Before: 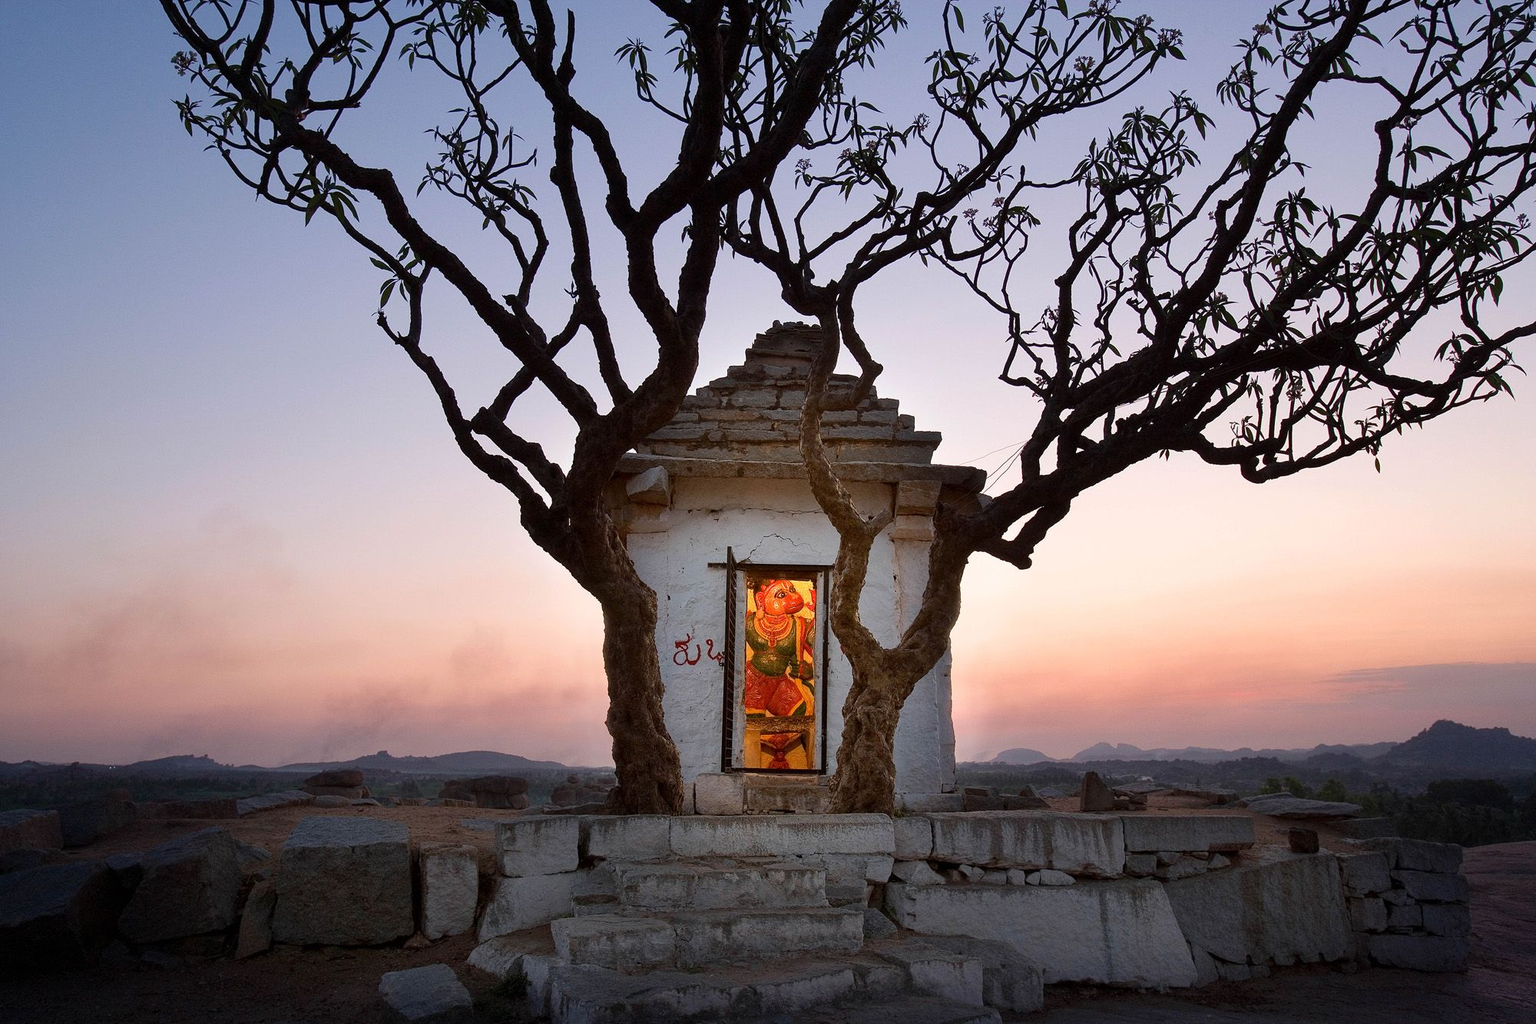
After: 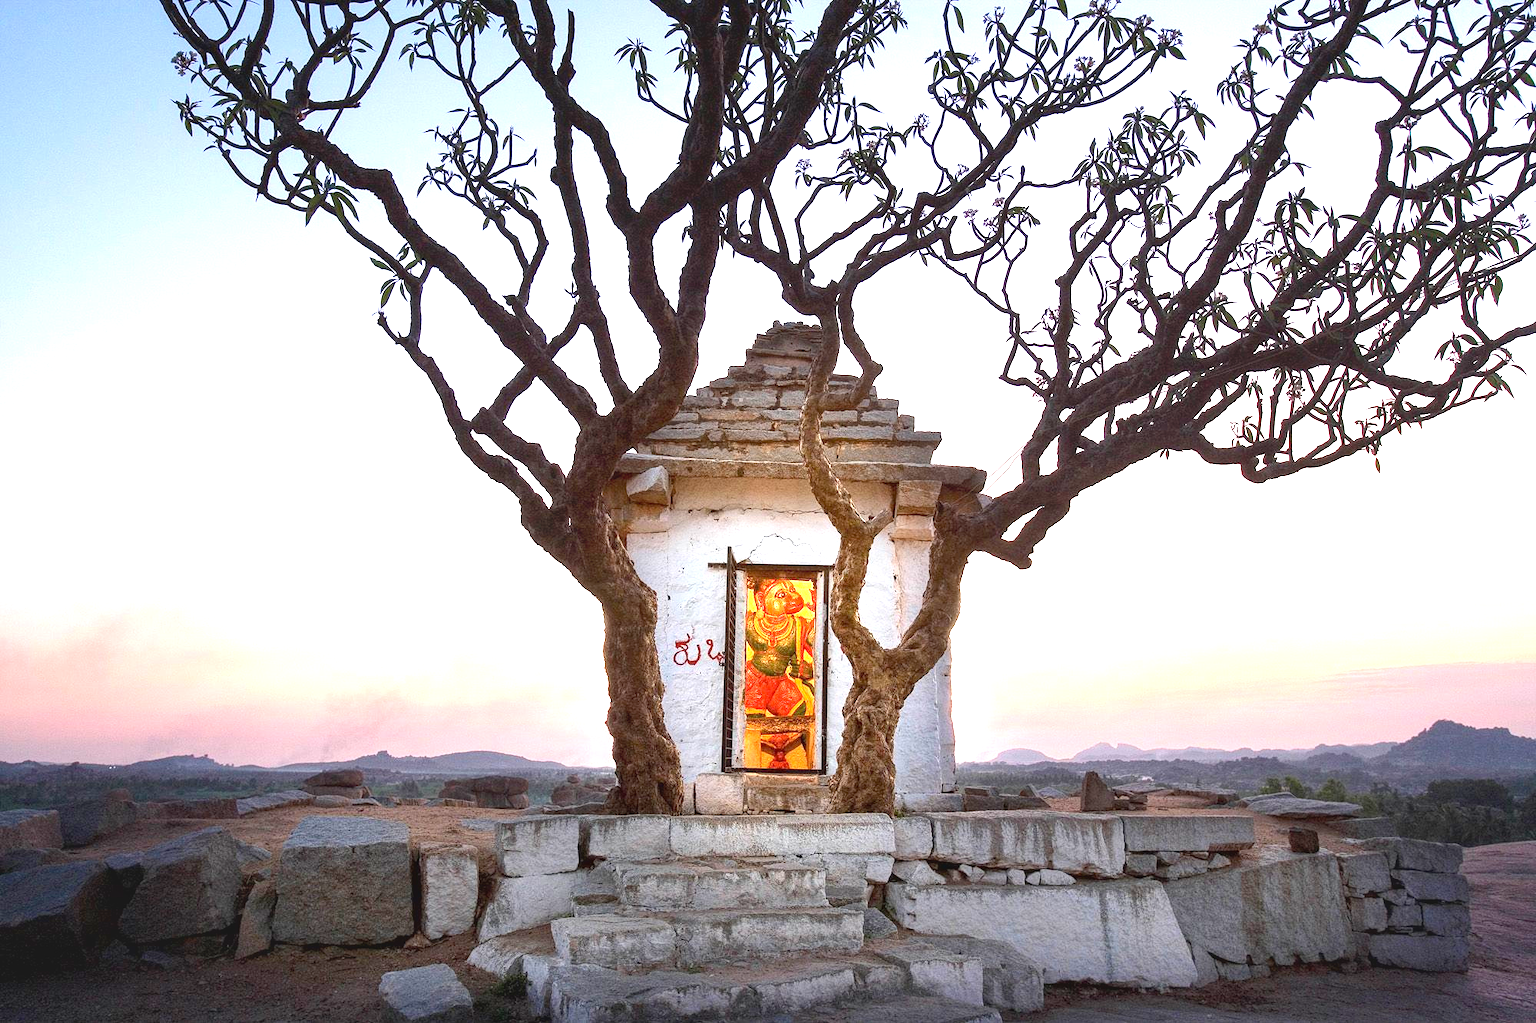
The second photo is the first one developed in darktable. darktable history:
local contrast: detail 110%
exposure: black level correction 0.001, exposure 1.822 EV, compensate exposure bias true, compensate highlight preservation false
contrast brightness saturation: contrast 0.1, brightness 0.02, saturation 0.02
